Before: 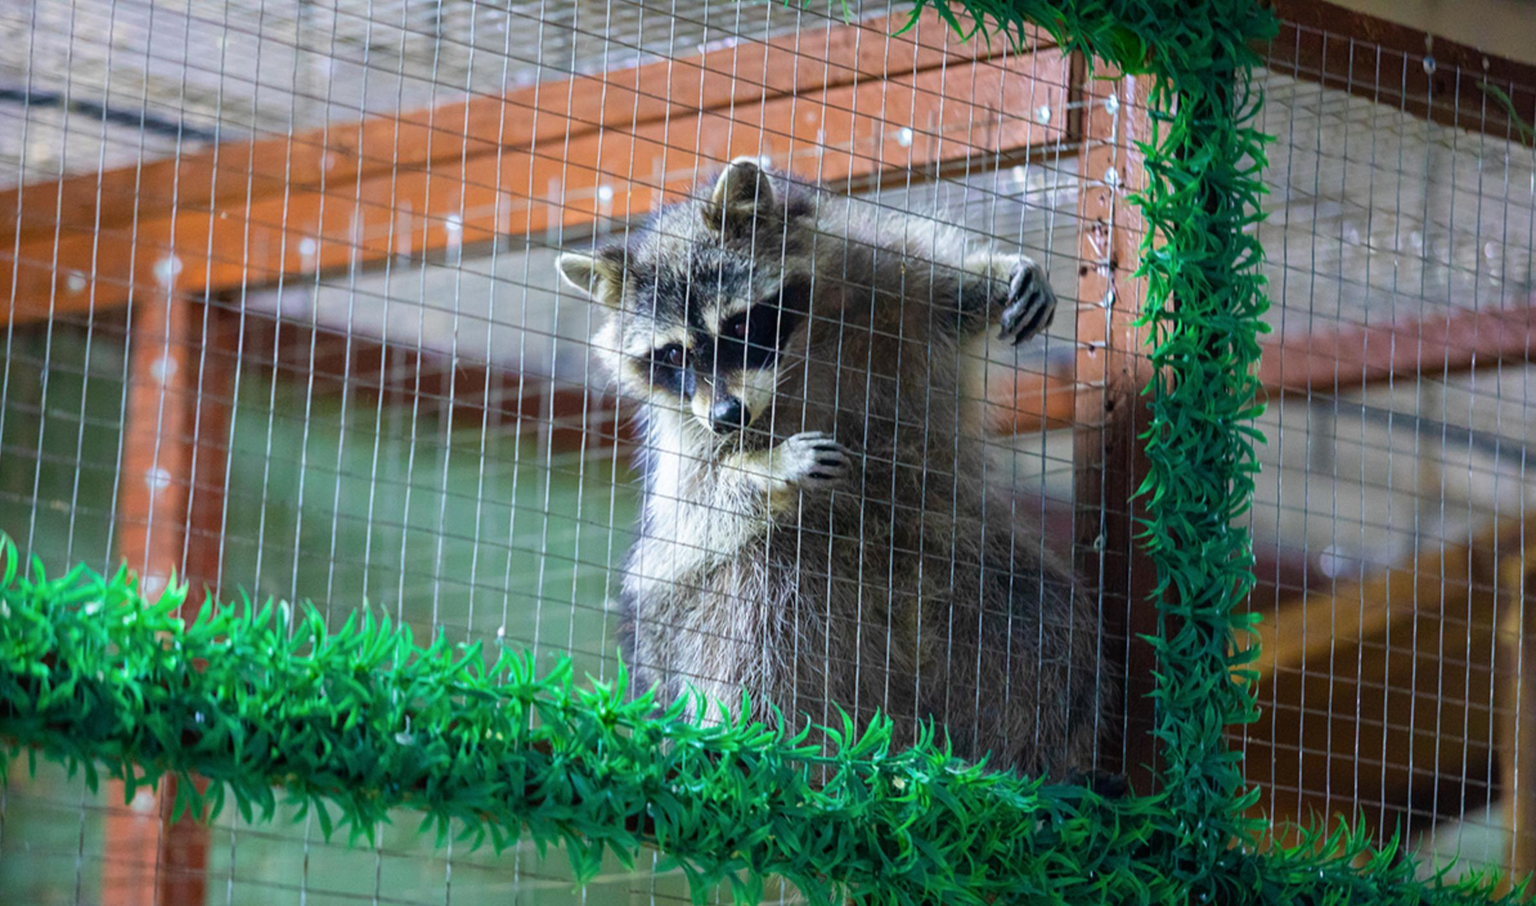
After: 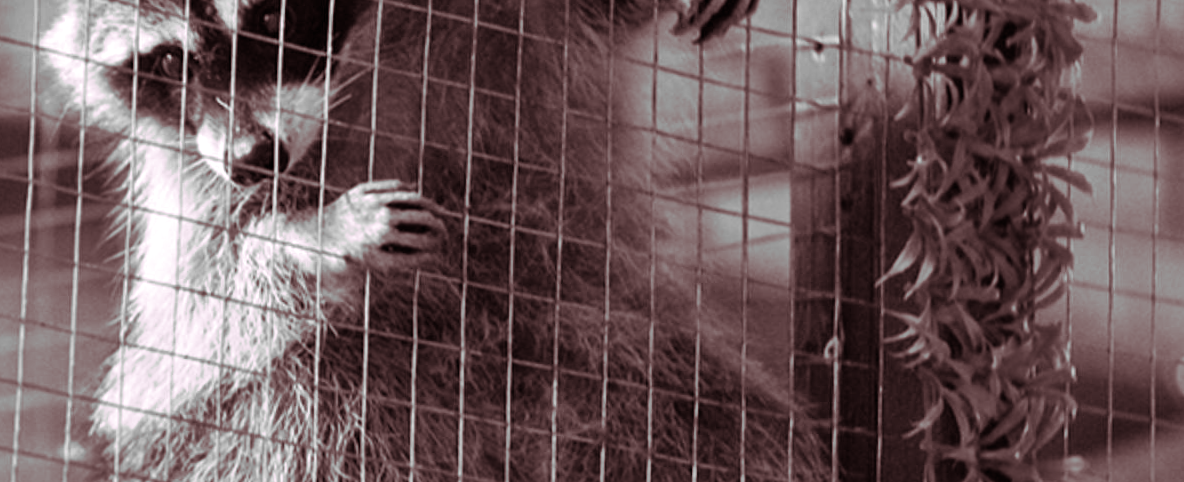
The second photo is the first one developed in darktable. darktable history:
white balance: red 1.467, blue 0.684
shadows and highlights: soften with gaussian
contrast brightness saturation: saturation -0.1
color balance: contrast 6.48%, output saturation 113.3%
rotate and perspective: rotation -0.45°, automatic cropping original format, crop left 0.008, crop right 0.992, crop top 0.012, crop bottom 0.988
split-toning: highlights › hue 298.8°, highlights › saturation 0.73, compress 41.76%
crop: left 36.607%, top 34.735%, right 13.146%, bottom 30.611%
monochrome: a 14.95, b -89.96
